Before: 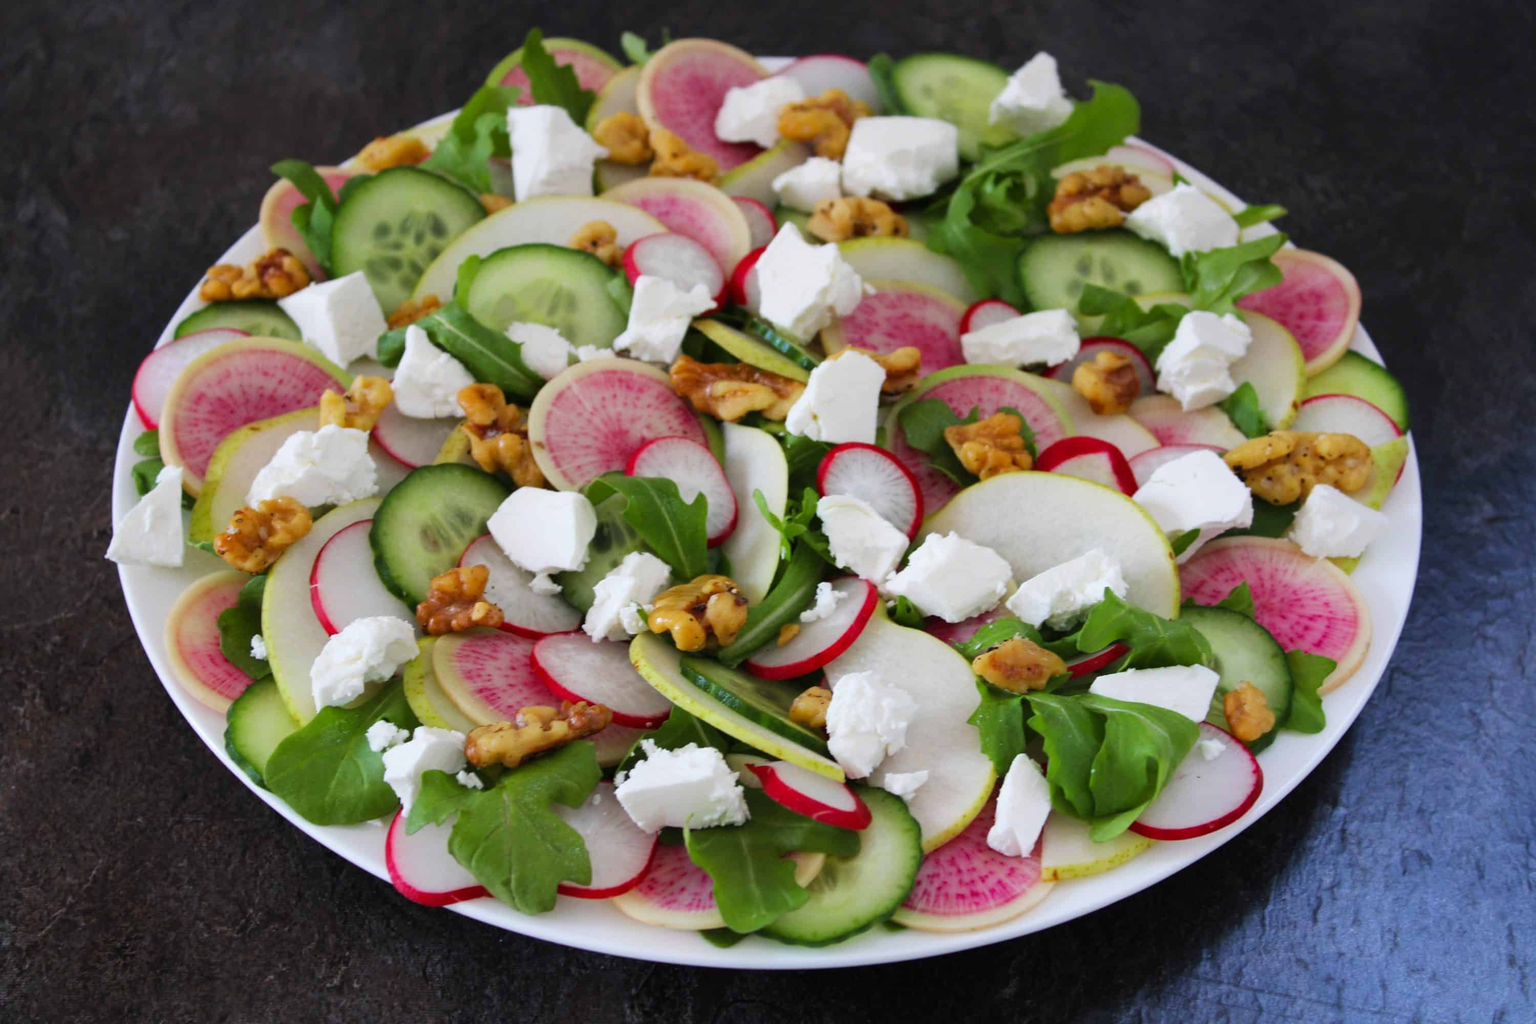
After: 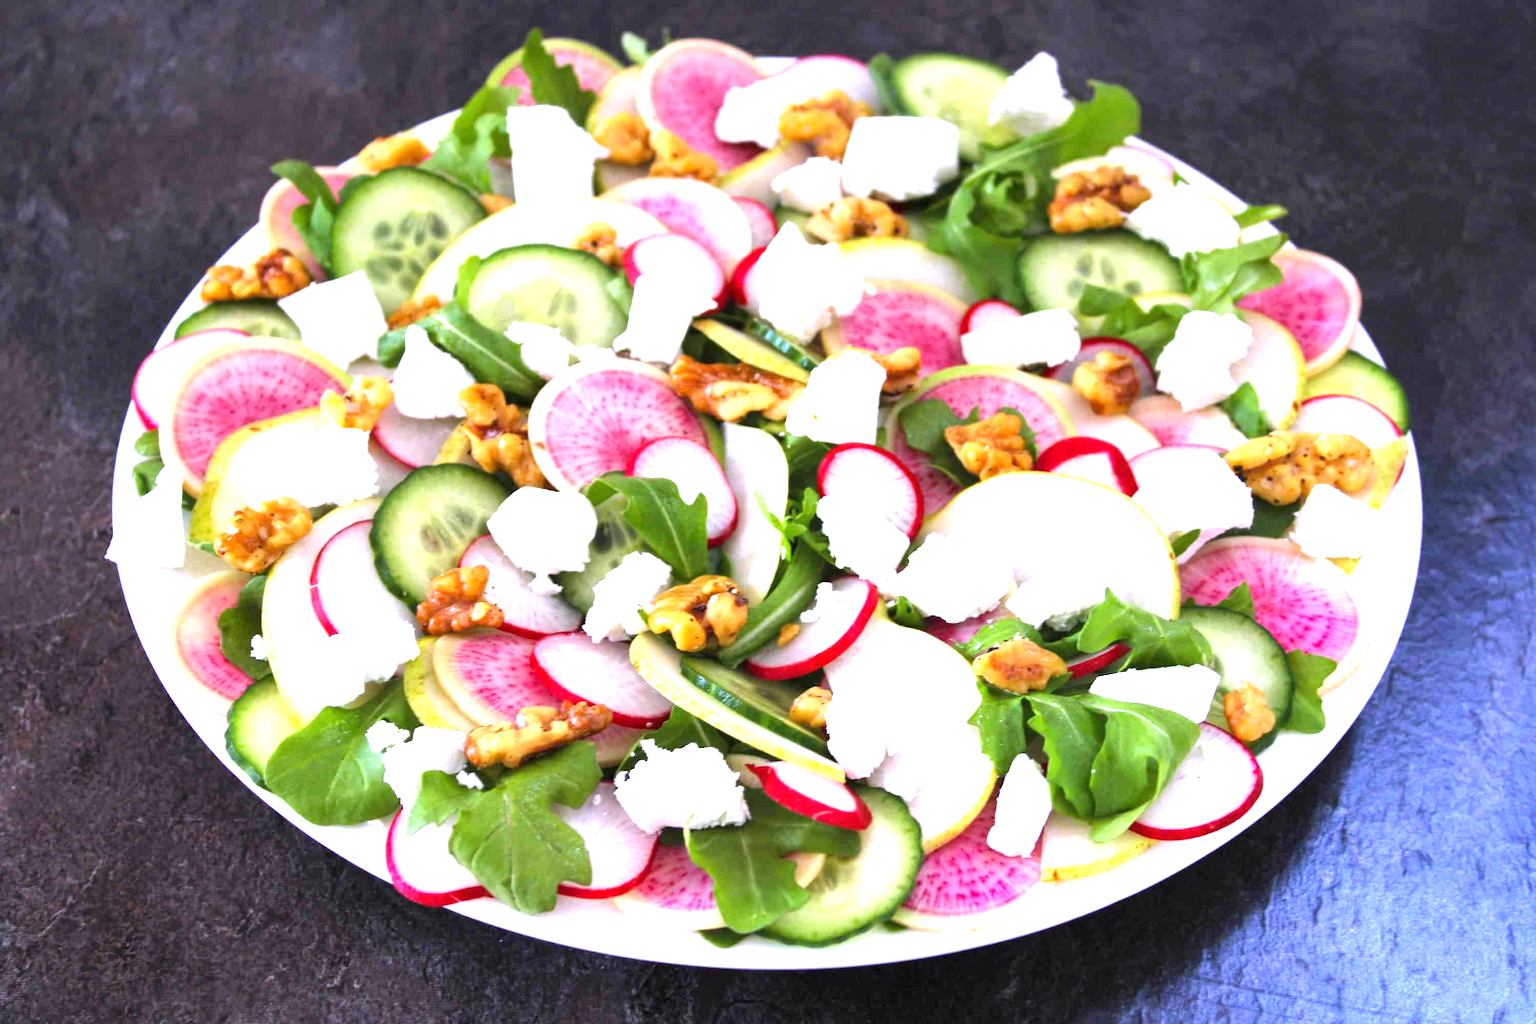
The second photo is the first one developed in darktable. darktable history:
local contrast: highlights 100%, shadows 100%, detail 120%, midtone range 0.2
white balance: red 1.042, blue 1.17
exposure: black level correction 0, exposure 1.45 EV, compensate exposure bias true, compensate highlight preservation false
